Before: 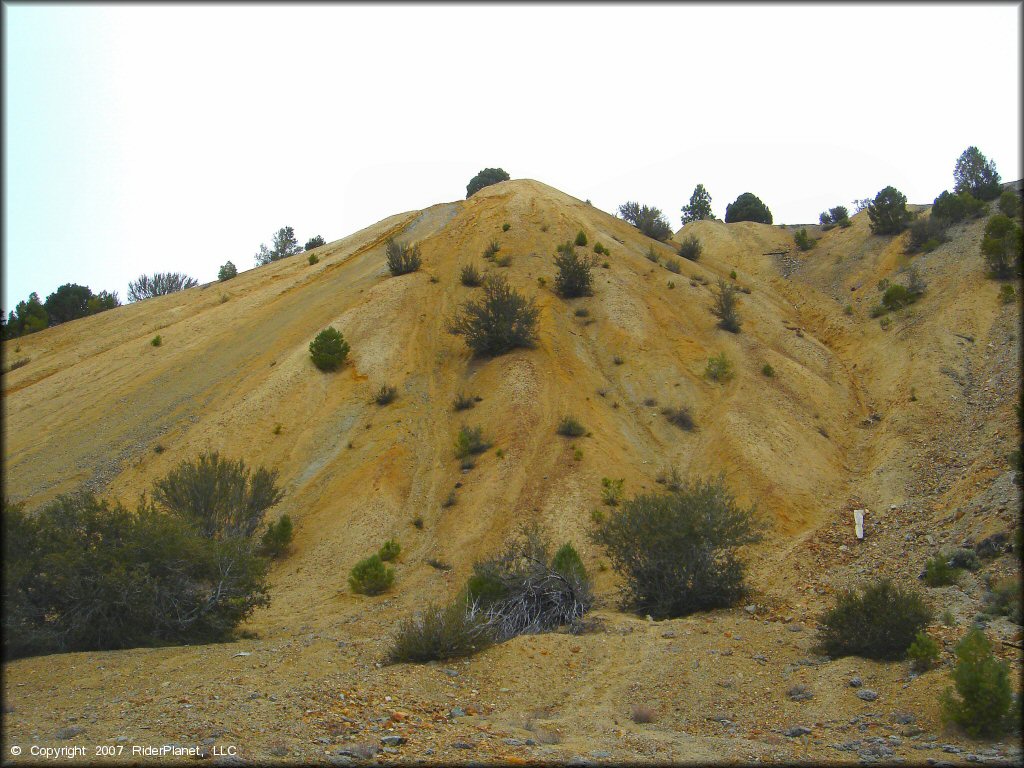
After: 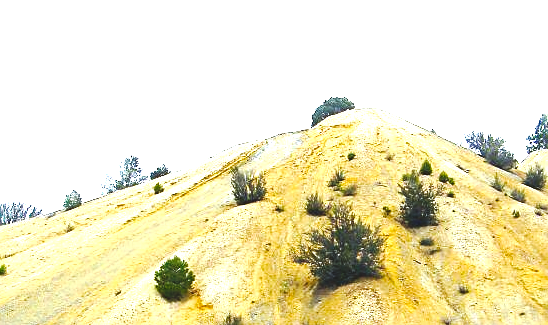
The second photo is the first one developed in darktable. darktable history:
crop: left 15.212%, top 9.305%, right 31.186%, bottom 48.333%
tone curve: curves: ch0 [(0, 0) (0.003, 0.049) (0.011, 0.052) (0.025, 0.061) (0.044, 0.08) (0.069, 0.101) (0.1, 0.119) (0.136, 0.139) (0.177, 0.172) (0.224, 0.222) (0.277, 0.292) (0.335, 0.367) (0.399, 0.444) (0.468, 0.538) (0.543, 0.623) (0.623, 0.713) (0.709, 0.784) (0.801, 0.844) (0.898, 0.916) (1, 1)], preserve colors none
color balance rgb: perceptual saturation grading › global saturation 0.832%, perceptual saturation grading › highlights -32.133%, perceptual saturation grading › mid-tones 5.862%, perceptual saturation grading › shadows 17.976%, perceptual brilliance grading › global brilliance 30.102%, perceptual brilliance grading › highlights 50.316%, perceptual brilliance grading › mid-tones 50.268%, perceptual brilliance grading › shadows -22.318%, contrast 4.066%
color calibration: x 0.37, y 0.382, temperature 4315.34 K
sharpen: on, module defaults
